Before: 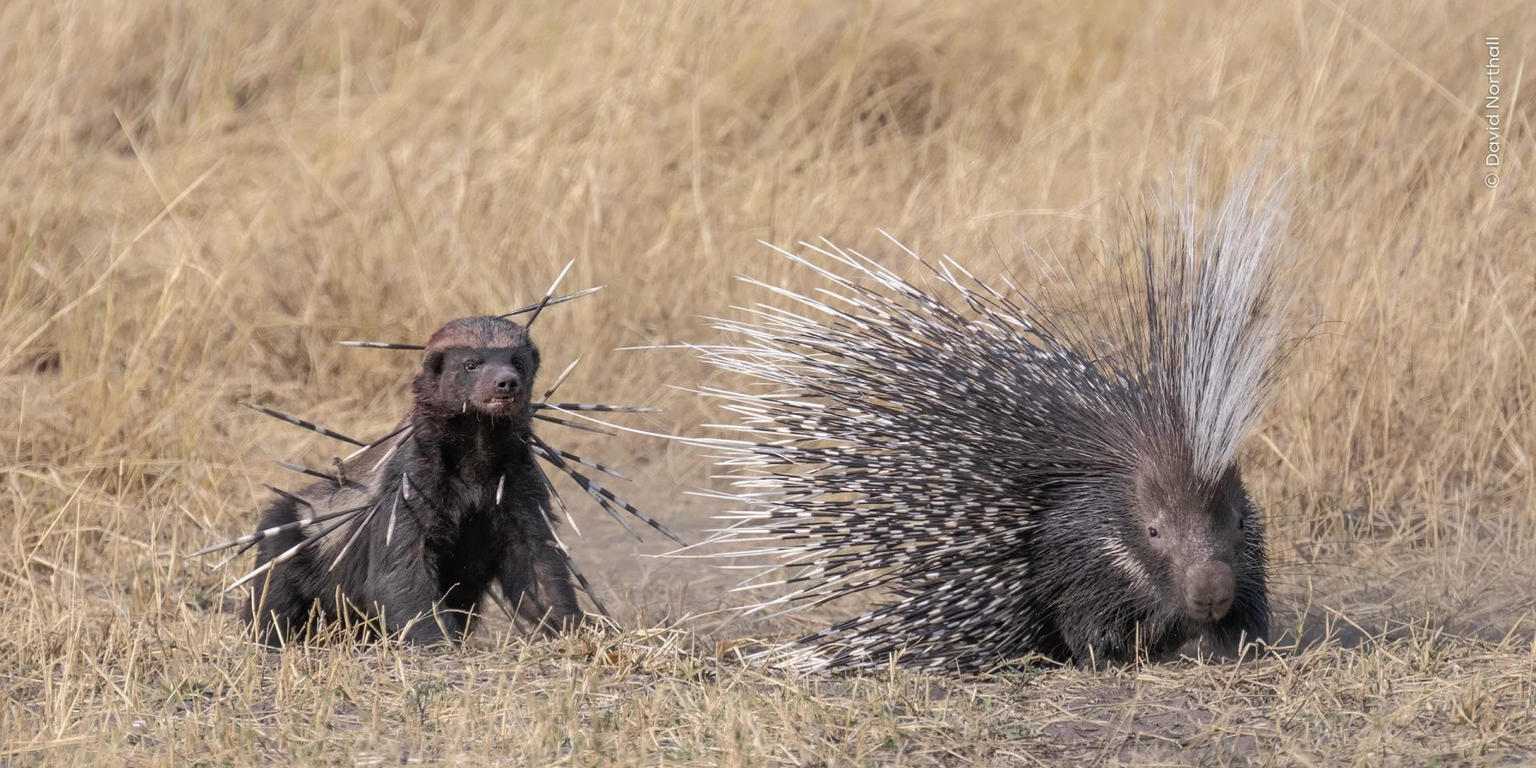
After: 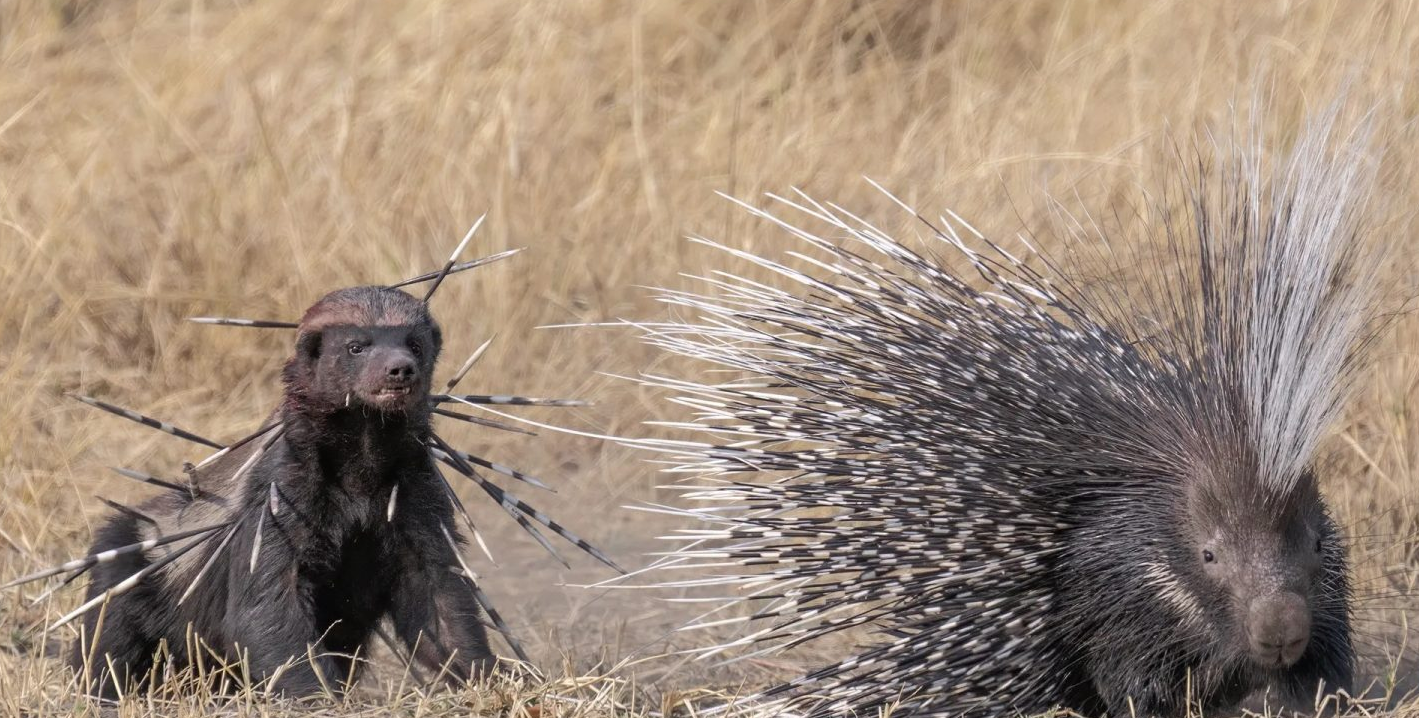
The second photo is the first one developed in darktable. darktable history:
crop and rotate: left 12.168%, top 11.389%, right 13.877%, bottom 13.726%
exposure: compensate highlight preservation false
